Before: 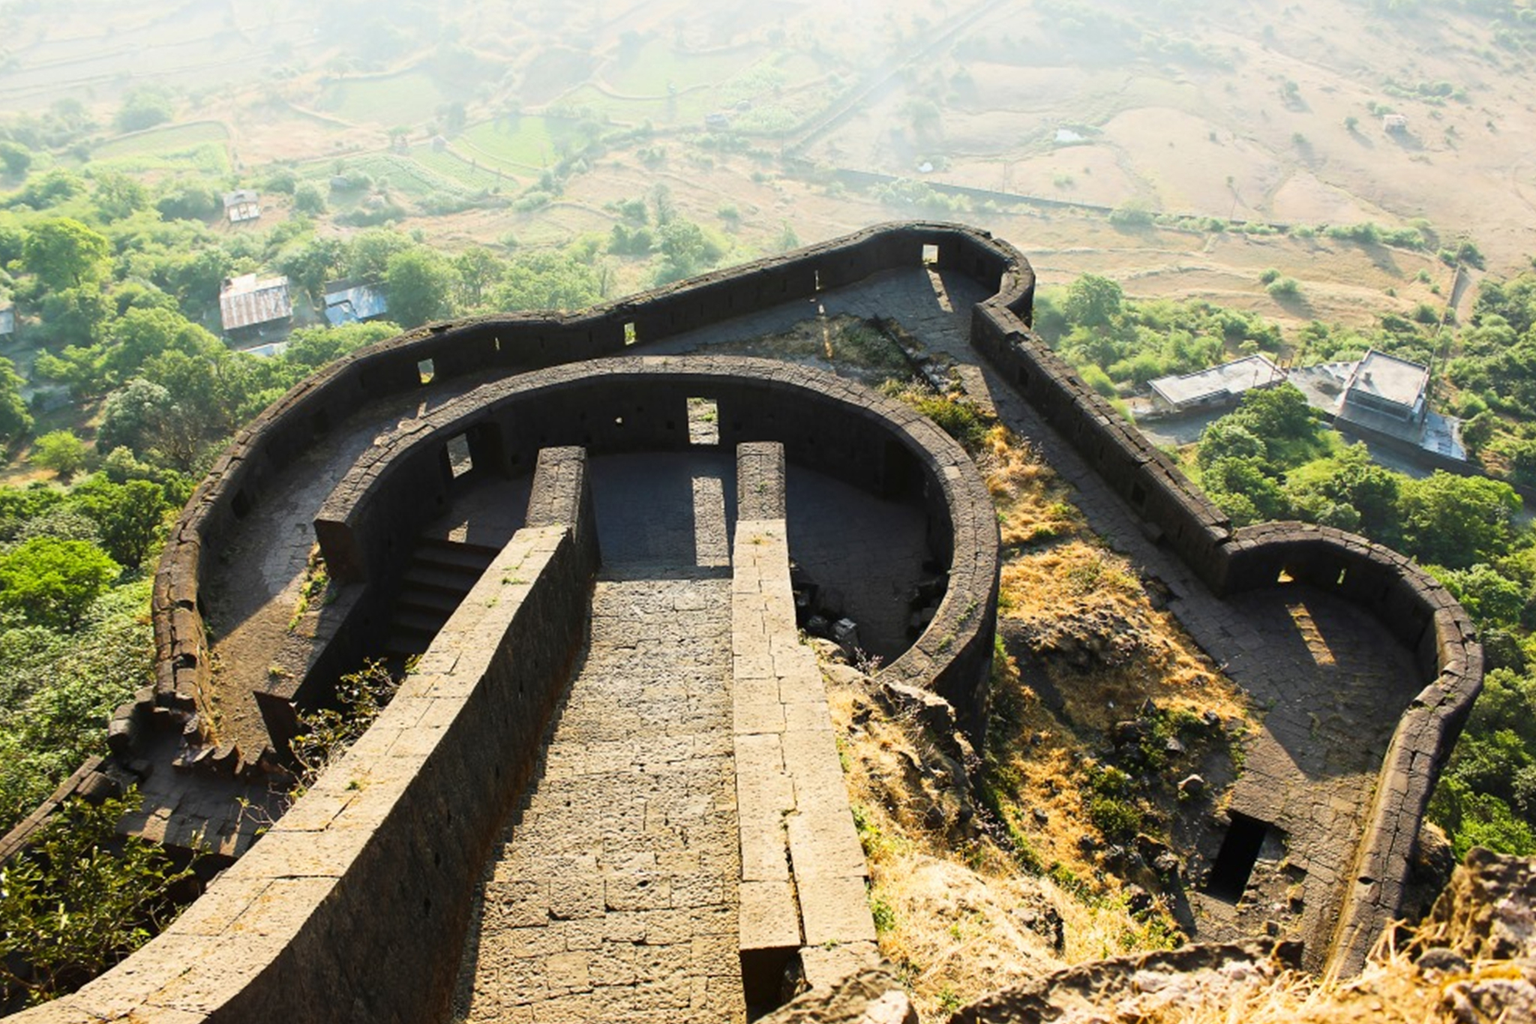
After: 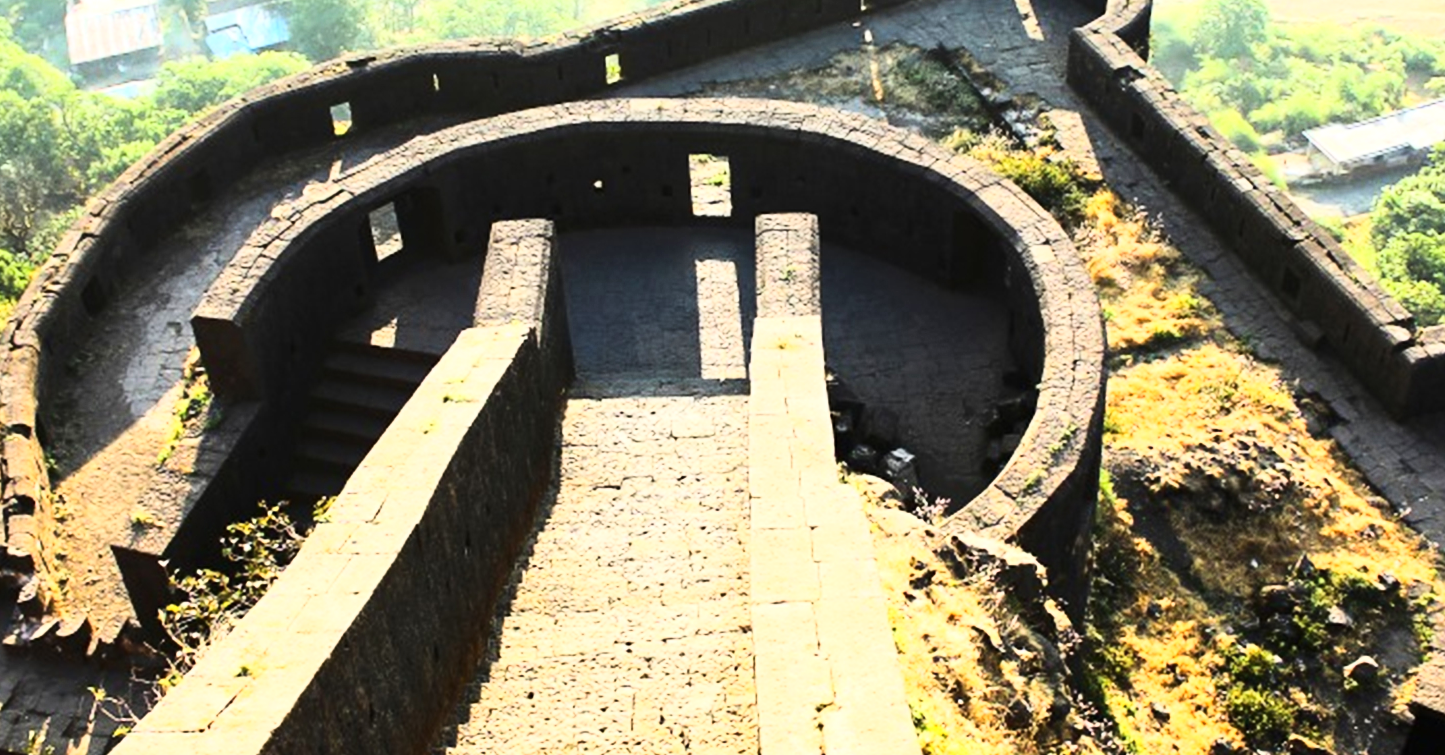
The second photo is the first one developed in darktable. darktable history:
tone equalizer: -8 EV -0.417 EV, -7 EV -0.389 EV, -6 EV -0.333 EV, -5 EV -0.222 EV, -3 EV 0.222 EV, -2 EV 0.333 EV, -1 EV 0.389 EV, +0 EV 0.417 EV, edges refinement/feathering 500, mask exposure compensation -1.57 EV, preserve details no
base curve: curves: ch0 [(0, 0) (0.018, 0.026) (0.143, 0.37) (0.33, 0.731) (0.458, 0.853) (0.735, 0.965) (0.905, 0.986) (1, 1)]
crop: left 11.123%, top 27.61%, right 18.3%, bottom 17.034%
